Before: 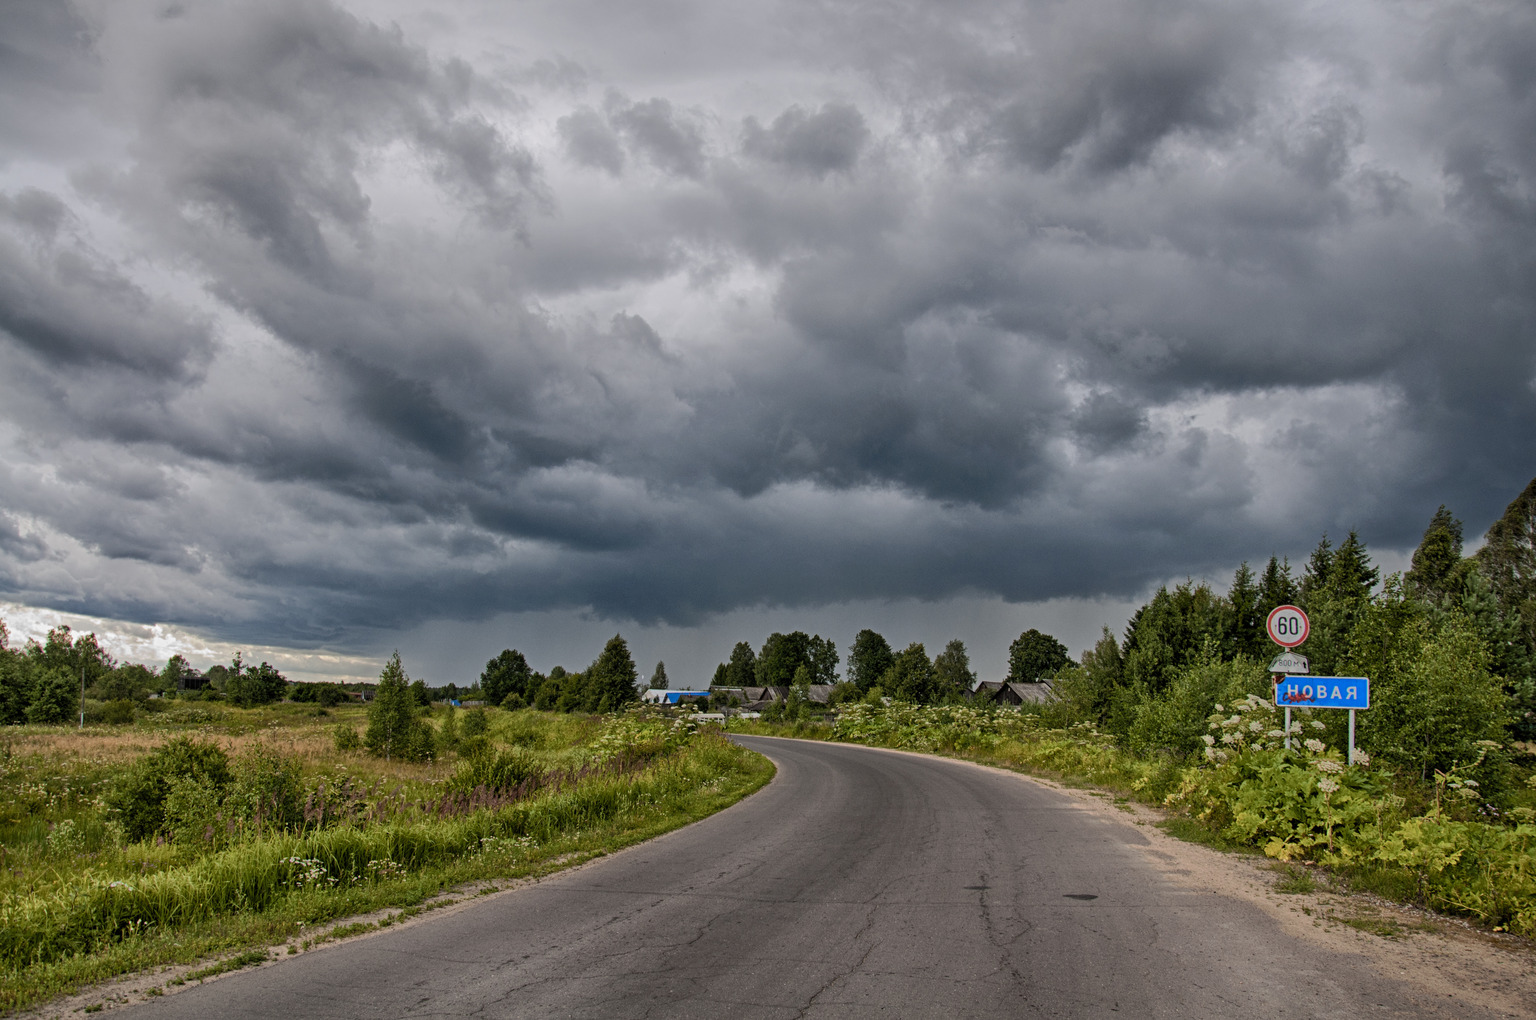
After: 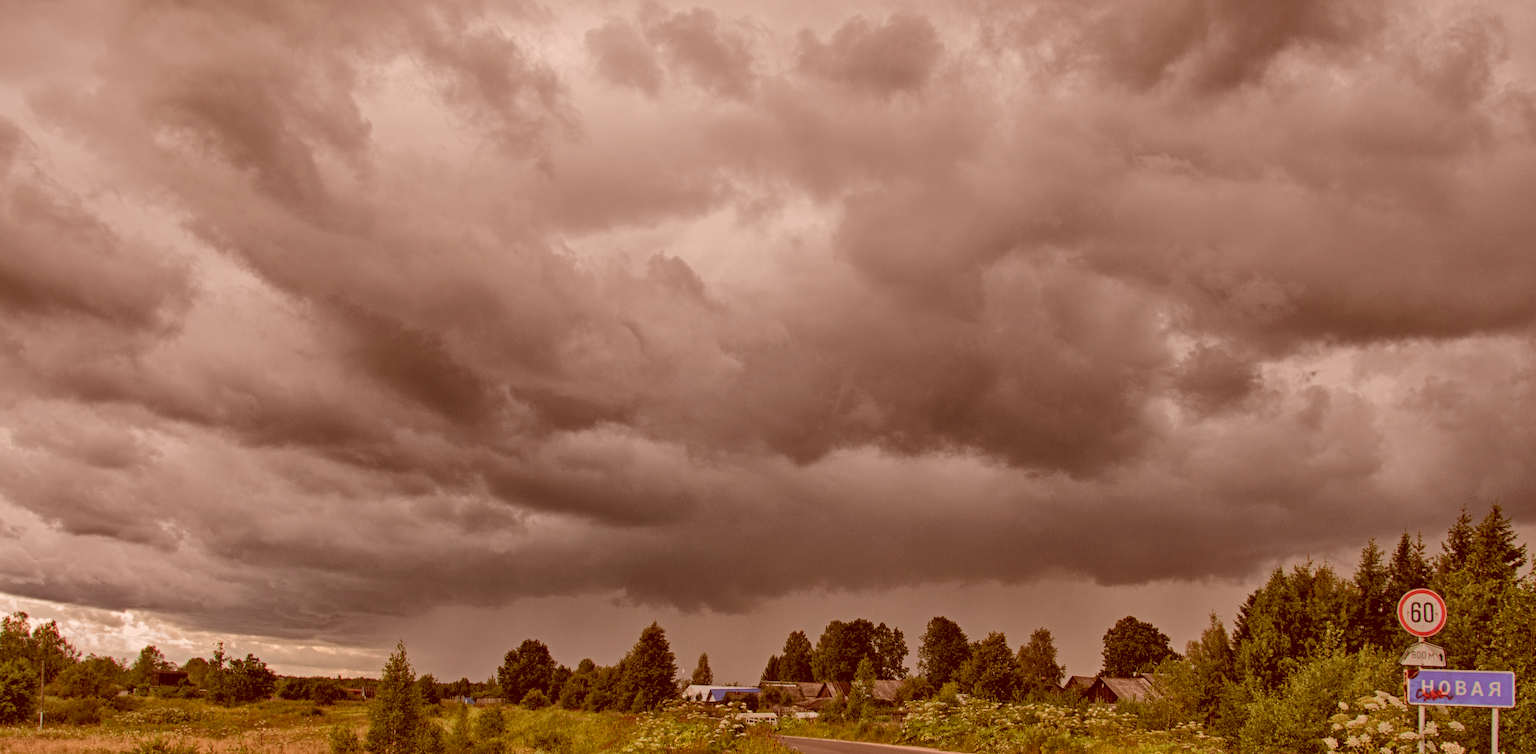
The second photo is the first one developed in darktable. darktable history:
shadows and highlights: shadows 43.06, highlights 6.94
color correction: highlights a* 9.03, highlights b* 8.71, shadows a* 40, shadows b* 40, saturation 0.8
crop: left 3.015%, top 8.969%, right 9.647%, bottom 26.457%
color balance: mode lift, gamma, gain (sRGB), lift [1.04, 1, 1, 0.97], gamma [1.01, 1, 1, 0.97], gain [0.96, 1, 1, 0.97]
